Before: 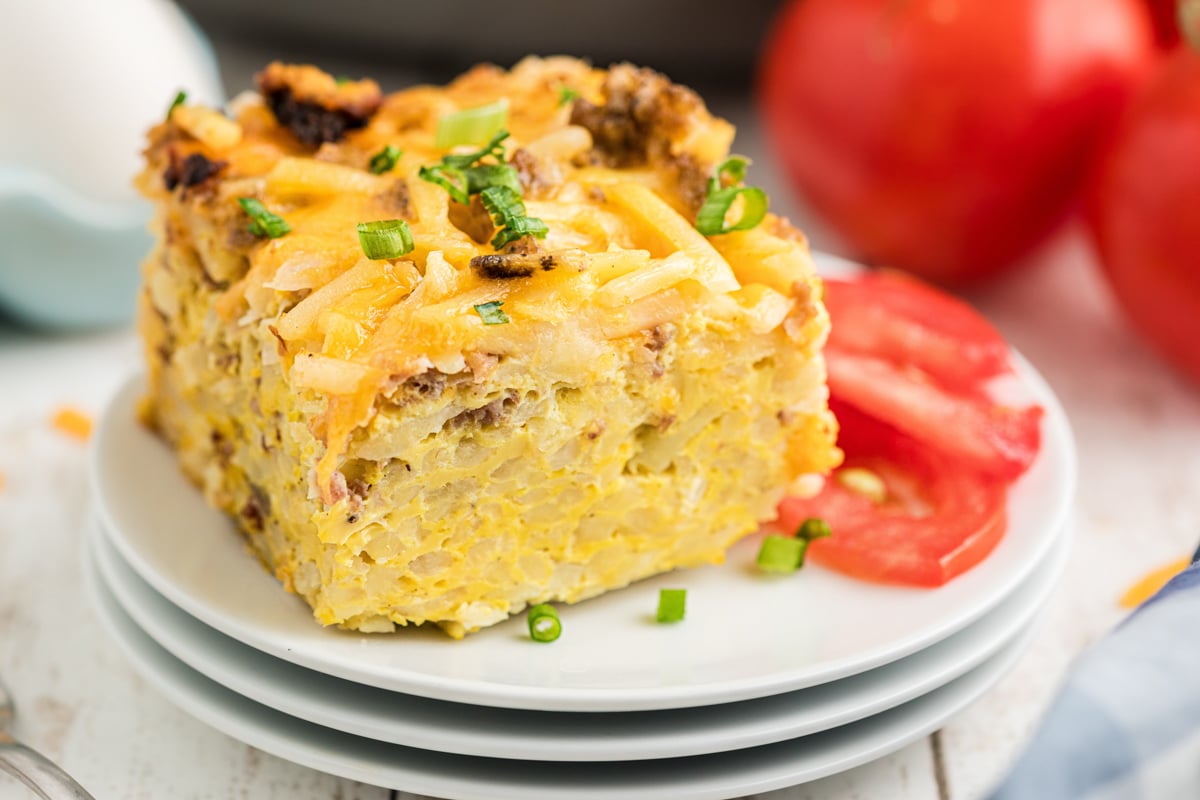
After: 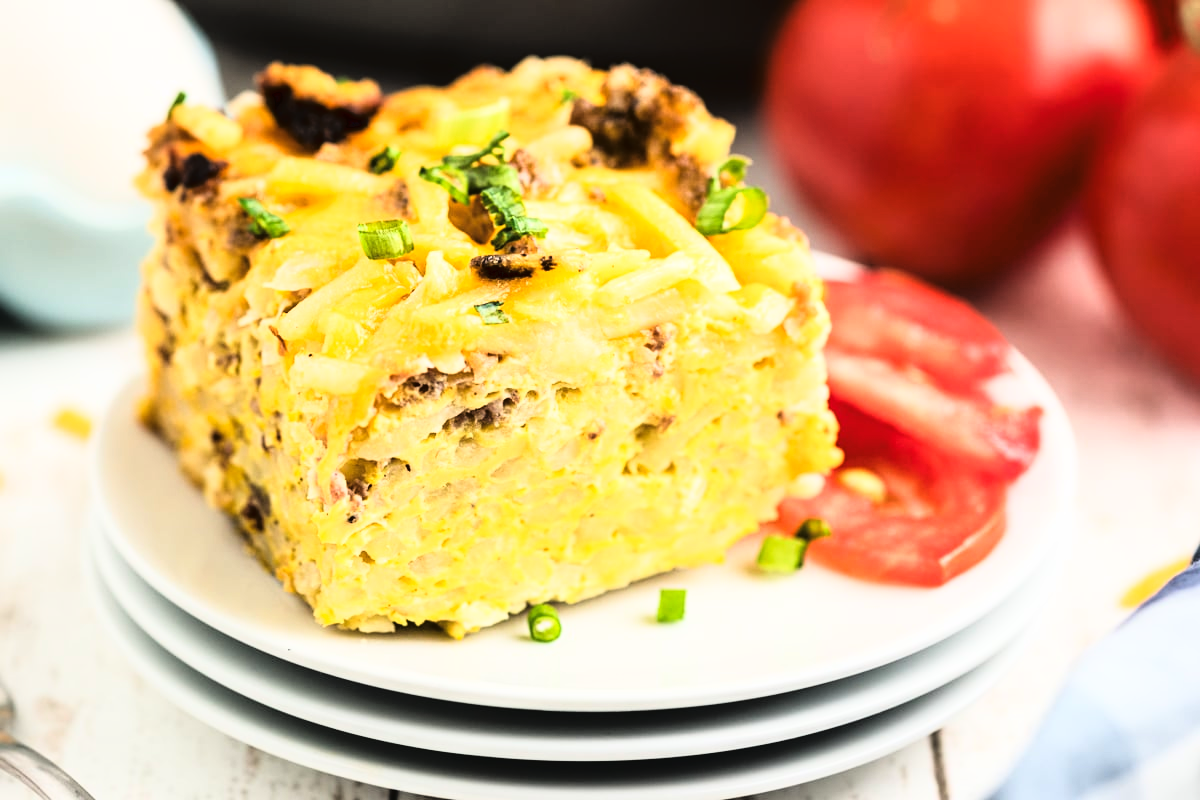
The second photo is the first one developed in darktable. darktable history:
tone curve: curves: ch0 [(0, 0) (0.003, 0.03) (0.011, 0.022) (0.025, 0.018) (0.044, 0.031) (0.069, 0.035) (0.1, 0.04) (0.136, 0.046) (0.177, 0.063) (0.224, 0.087) (0.277, 0.15) (0.335, 0.252) (0.399, 0.354) (0.468, 0.475) (0.543, 0.602) (0.623, 0.73) (0.709, 0.856) (0.801, 0.945) (0.898, 0.987) (1, 1)], color space Lab, linked channels, preserve colors none
